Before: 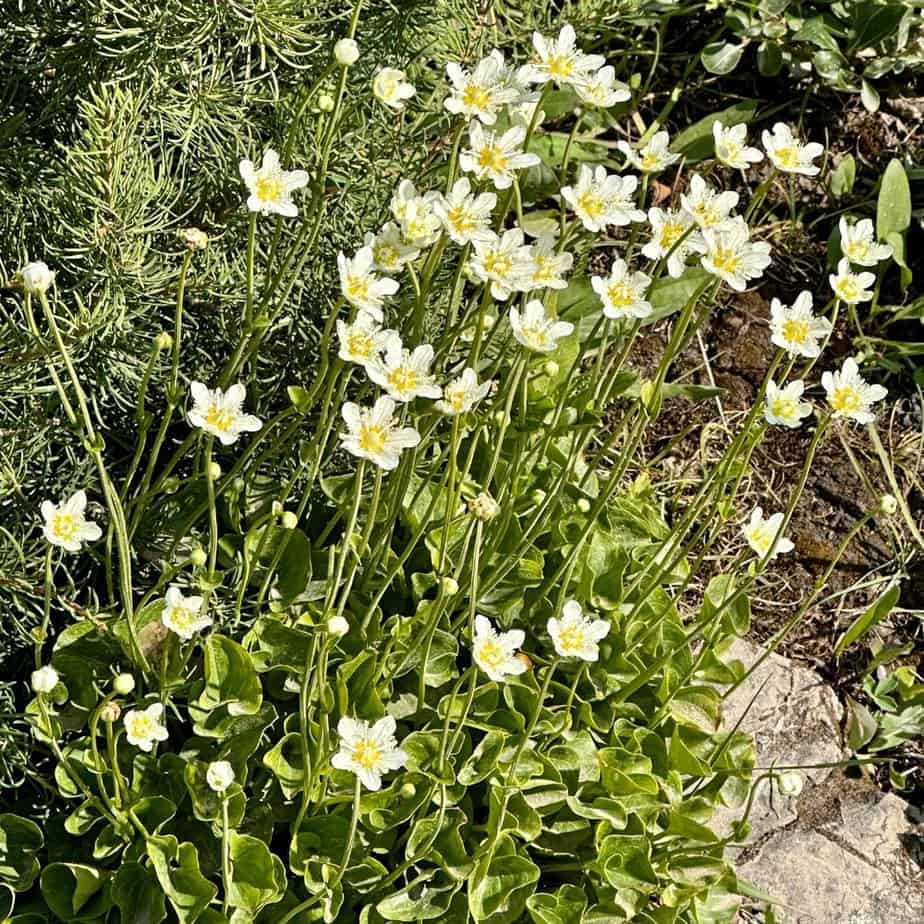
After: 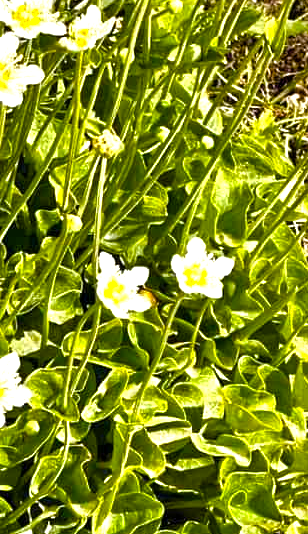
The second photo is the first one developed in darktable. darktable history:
color balance rgb: perceptual saturation grading › global saturation 40.448%, perceptual saturation grading › highlights -25.88%, perceptual saturation grading › mid-tones 35.222%, perceptual saturation grading › shadows 35.763%, perceptual brilliance grading › global brilliance 25.508%, global vibrance 20%
crop: left 40.719%, top 39.344%, right 25.849%, bottom 2.806%
tone curve: curves: ch0 [(0, 0) (0.915, 0.89) (1, 1)], color space Lab, linked channels, preserve colors none
